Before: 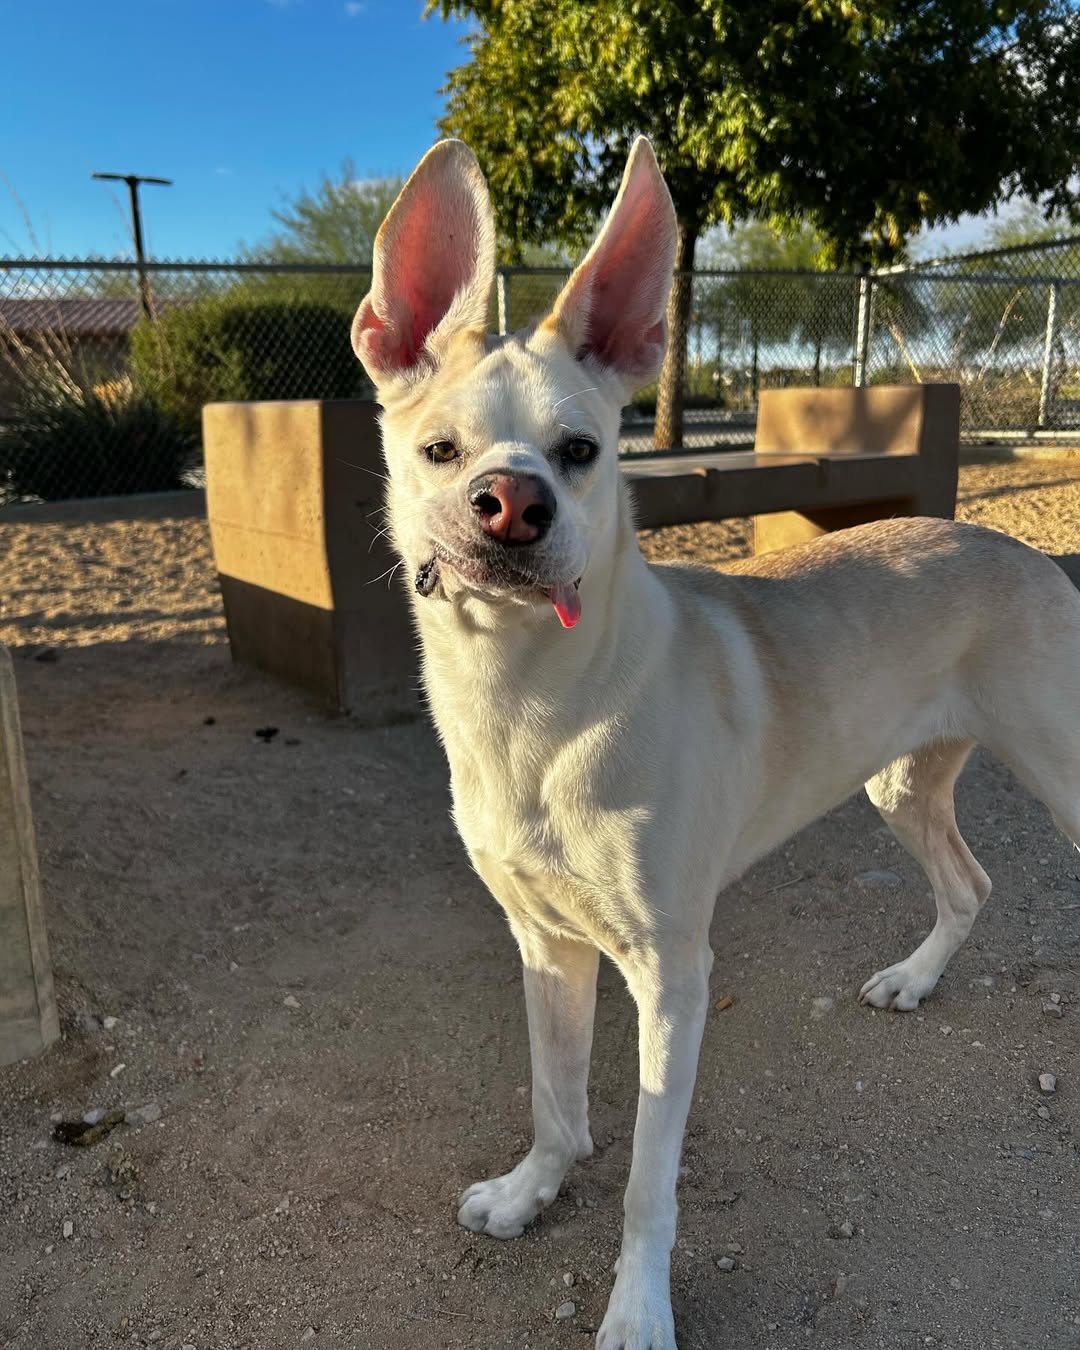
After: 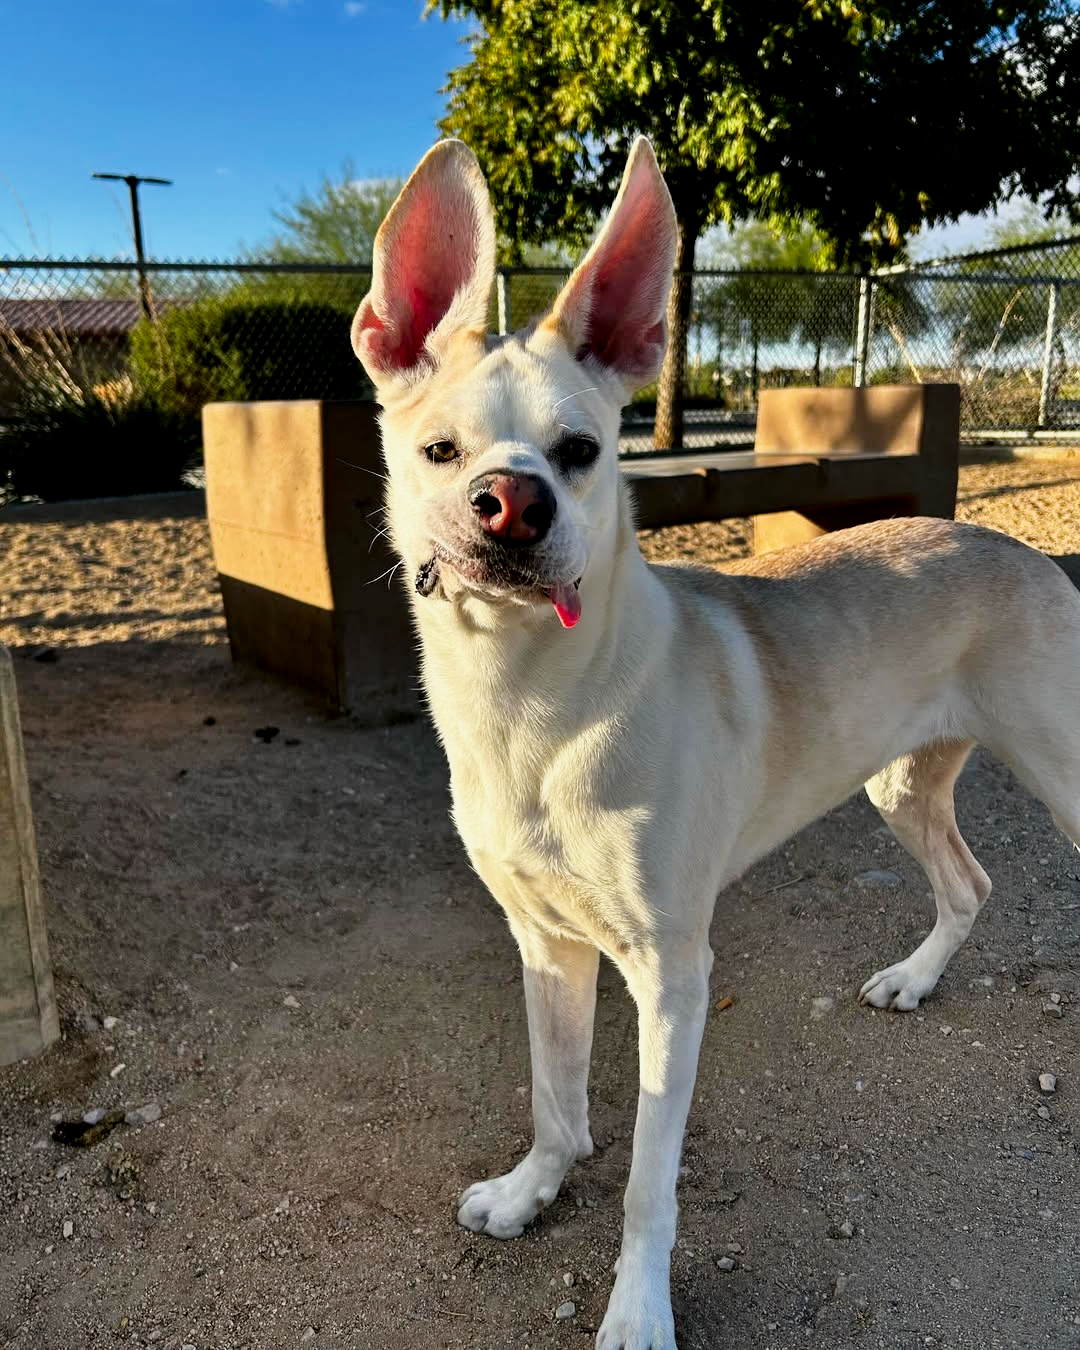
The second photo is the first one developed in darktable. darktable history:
exposure: black level correction 0, exposure 0.952 EV, compensate highlight preservation false
filmic rgb: black relative exposure -4.84 EV, white relative exposure 4.02 EV, threshold 5.94 EV, hardness 2.8, enable highlight reconstruction true
contrast brightness saturation: contrast 0.13, brightness -0.228, saturation 0.141
